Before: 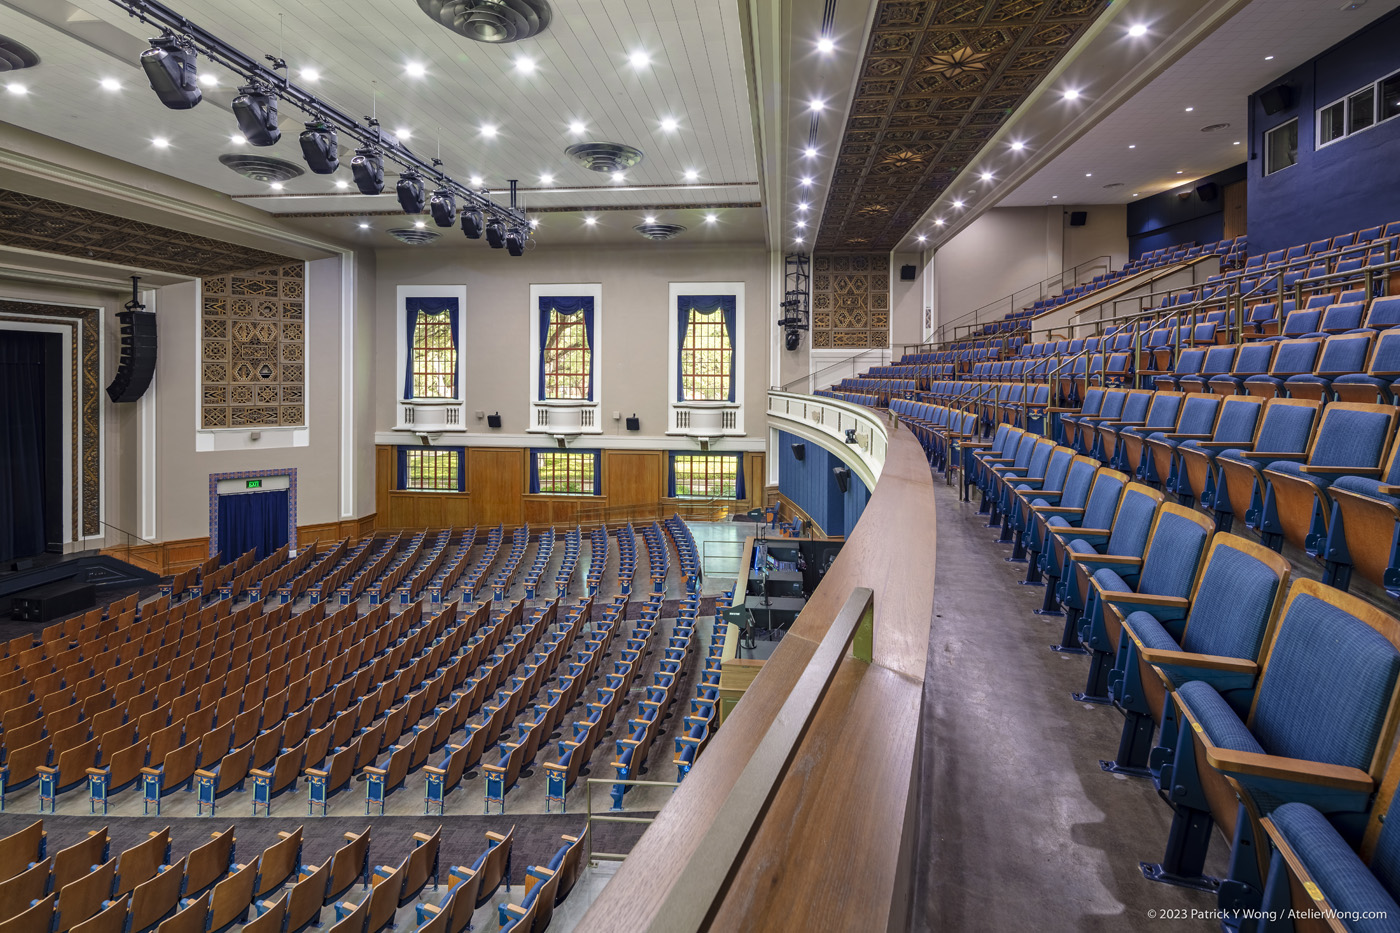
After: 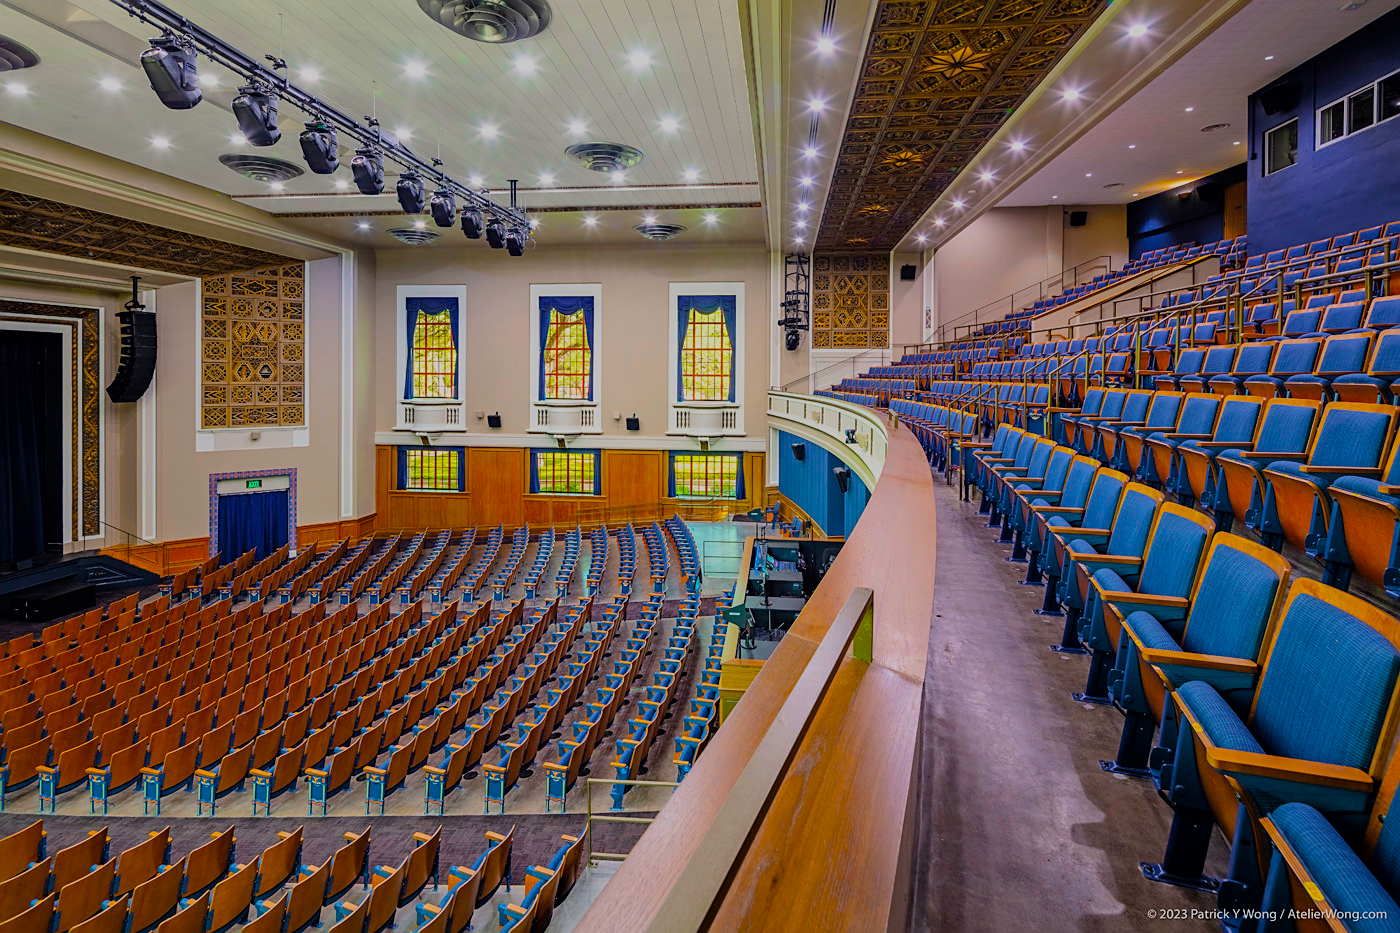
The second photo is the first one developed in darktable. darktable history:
filmic rgb: black relative exposure -7.15 EV, white relative exposure 5.36 EV, hardness 3.02, color science v6 (2022)
color balance: input saturation 134.34%, contrast -10.04%, contrast fulcrum 19.67%, output saturation 133.51%
sharpen: radius 1.864, amount 0.398, threshold 1.271
